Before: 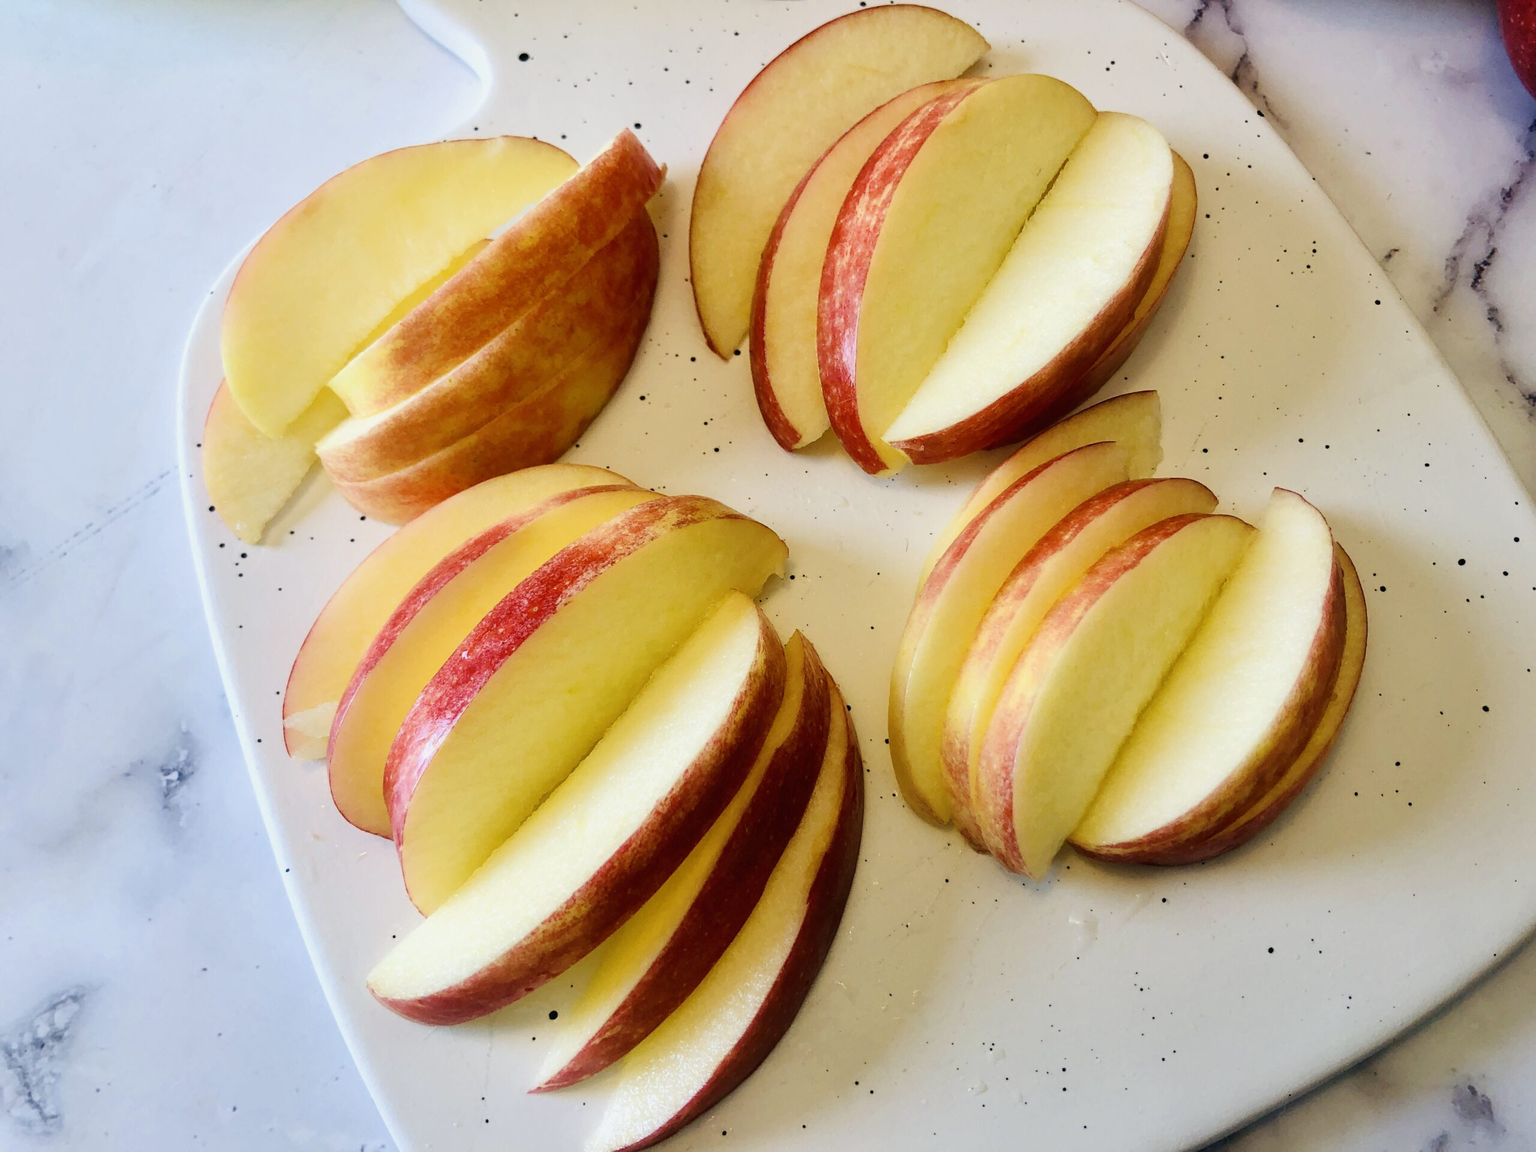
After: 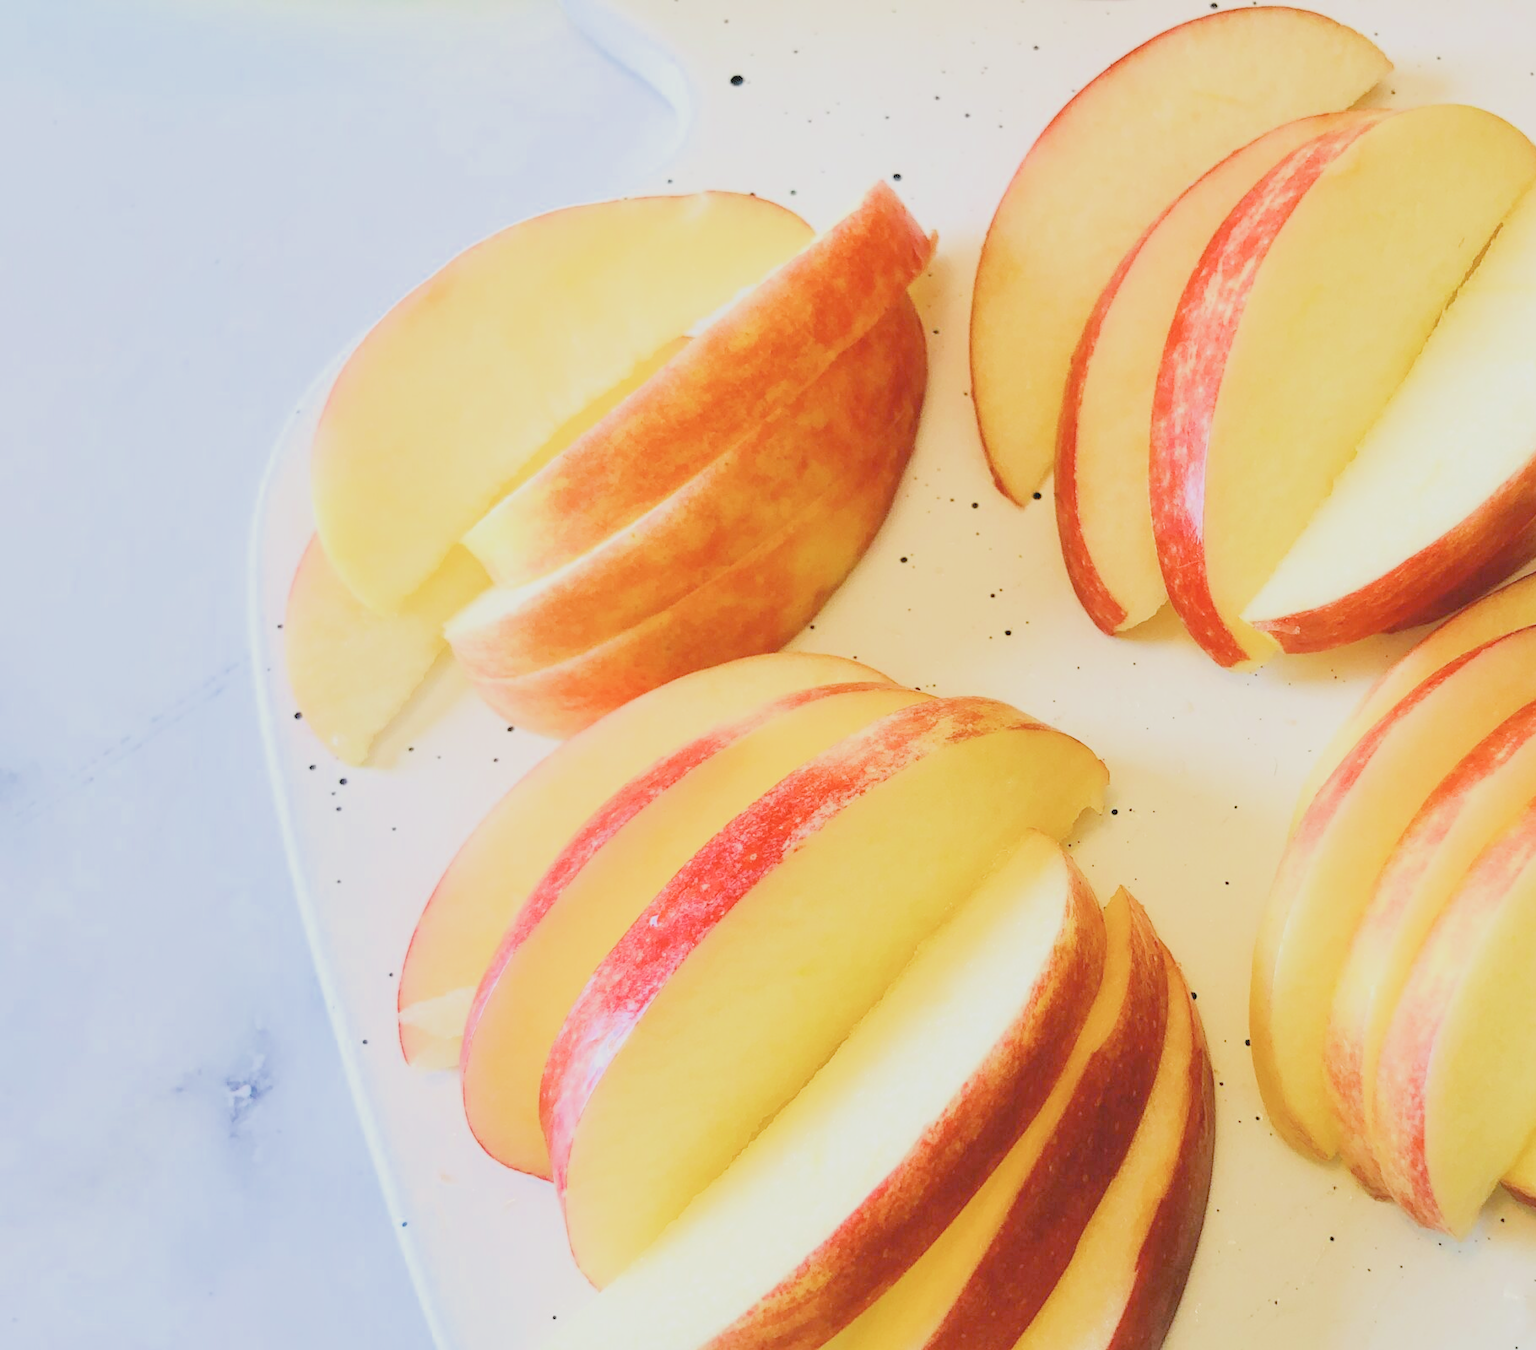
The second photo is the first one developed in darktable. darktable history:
filmic rgb: middle gray luminance 3.44%, black relative exposure -5.92 EV, white relative exposure 6.33 EV, threshold 6 EV, dynamic range scaling 22.4%, target black luminance 0%, hardness 2.33, latitude 45.85%, contrast 0.78, highlights saturation mix 100%, shadows ↔ highlights balance 0.033%, add noise in highlights 0, preserve chrominance max RGB, color science v3 (2019), use custom middle-gray values true, iterations of high-quality reconstruction 0, contrast in highlights soft, enable highlight reconstruction true
crop: right 28.885%, bottom 16.626%
contrast brightness saturation: contrast -0.15, brightness 0.05, saturation -0.12
